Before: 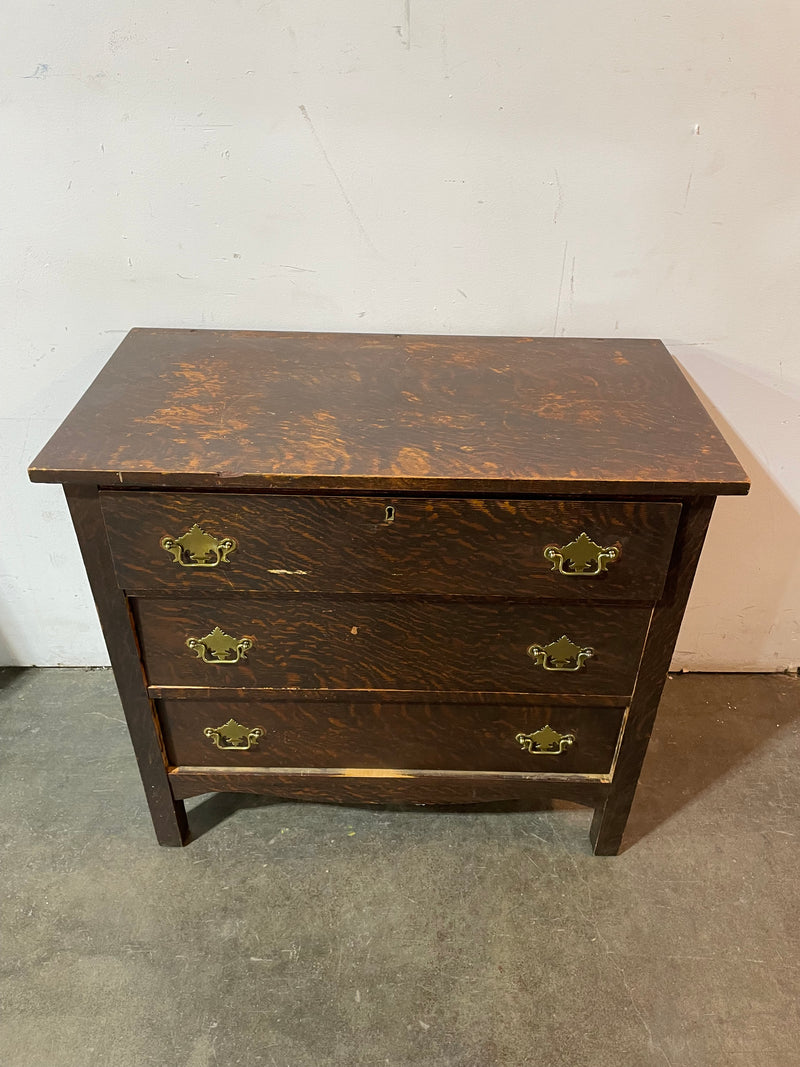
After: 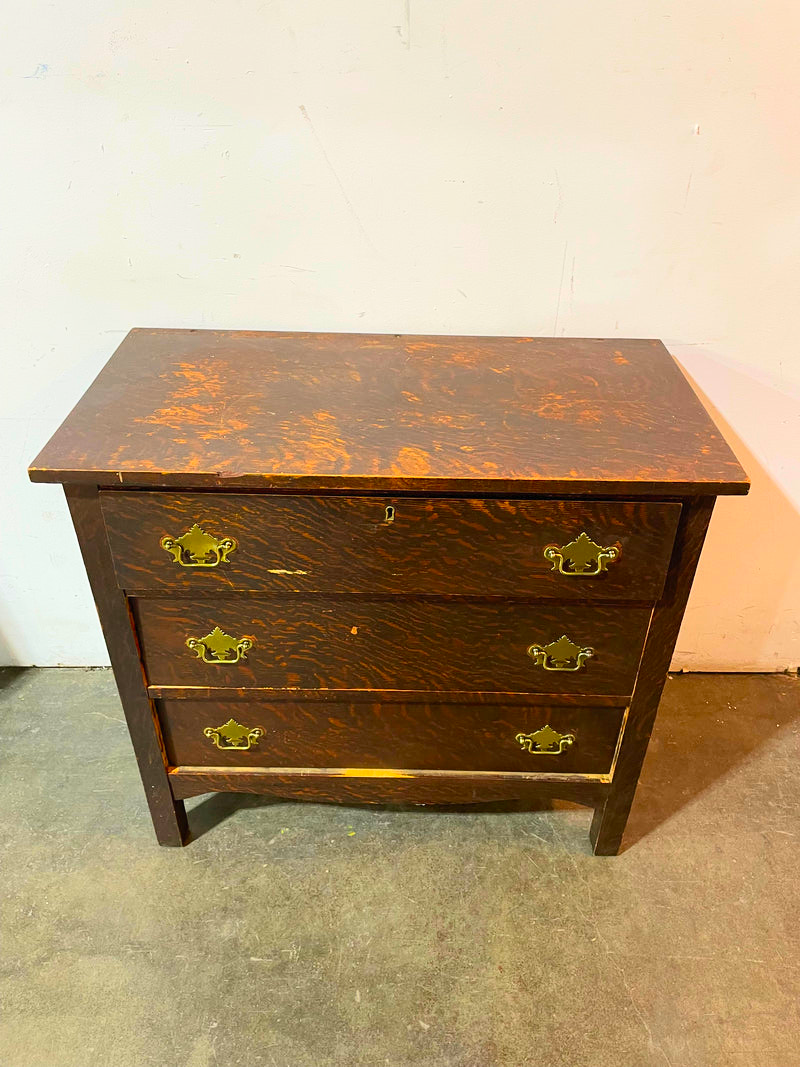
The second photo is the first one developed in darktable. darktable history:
contrast brightness saturation: contrast 0.205, brightness 0.194, saturation 0.819
